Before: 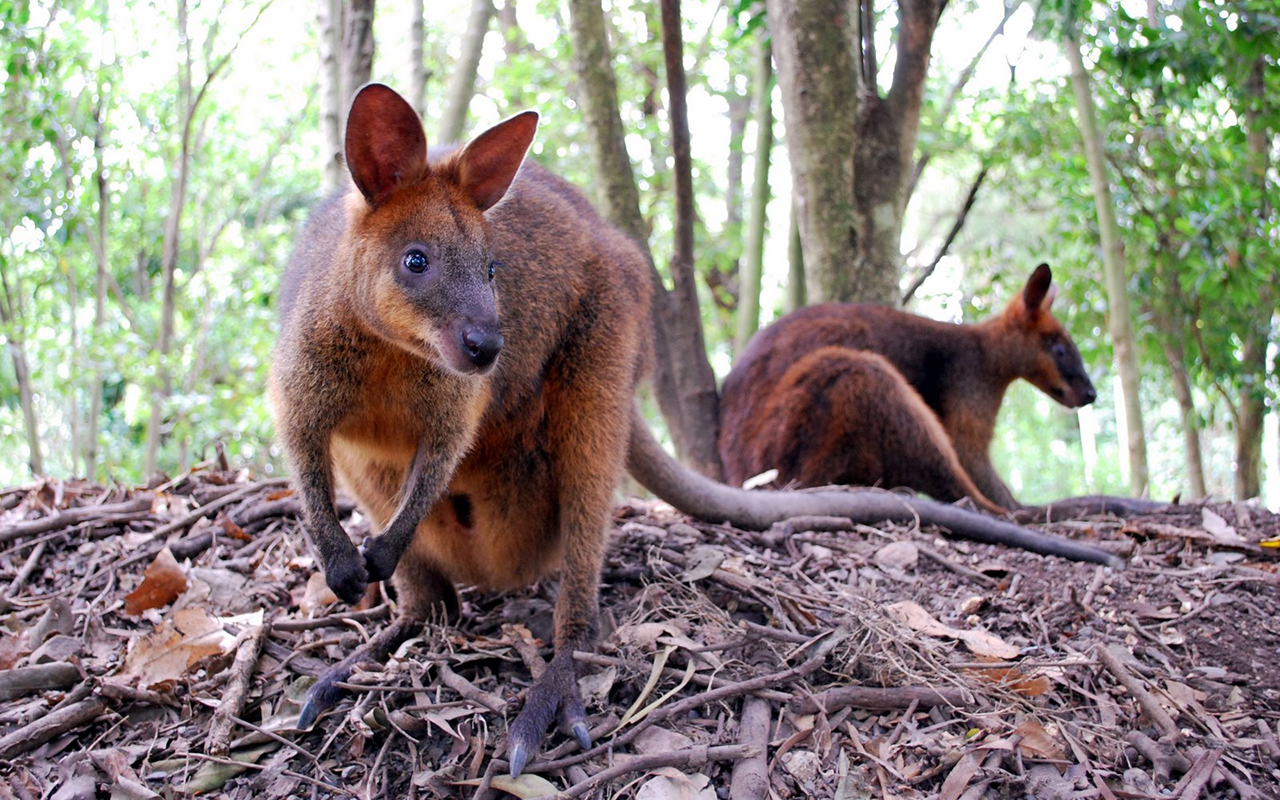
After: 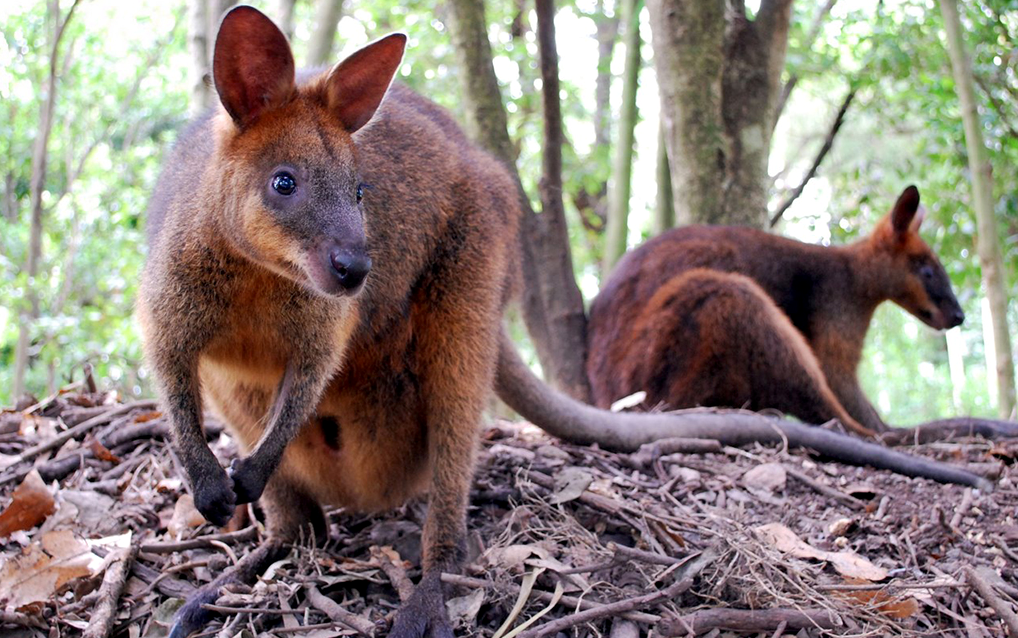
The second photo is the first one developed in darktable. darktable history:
crop and rotate: left 10.34%, top 9.855%, right 10.064%, bottom 10.362%
contrast equalizer: octaves 7, y [[0.439, 0.44, 0.442, 0.457, 0.493, 0.498], [0.5 ×6], [0.5 ×6], [0 ×6], [0 ×6]], mix -0.213
